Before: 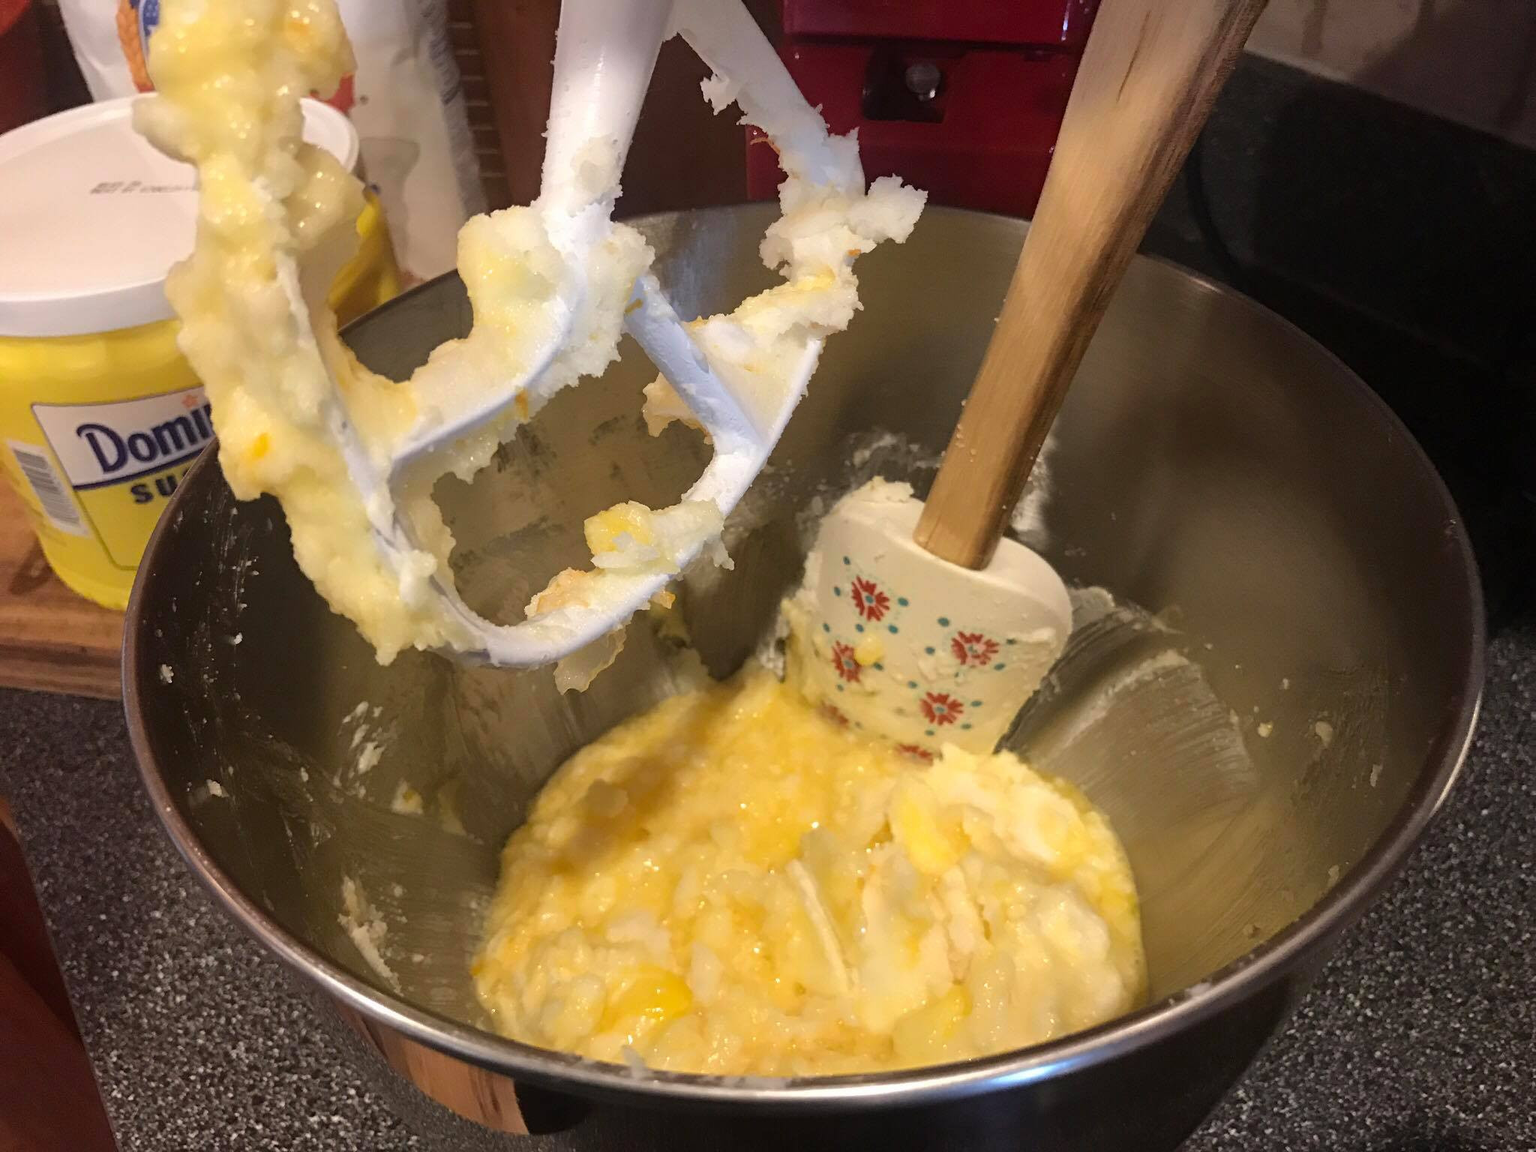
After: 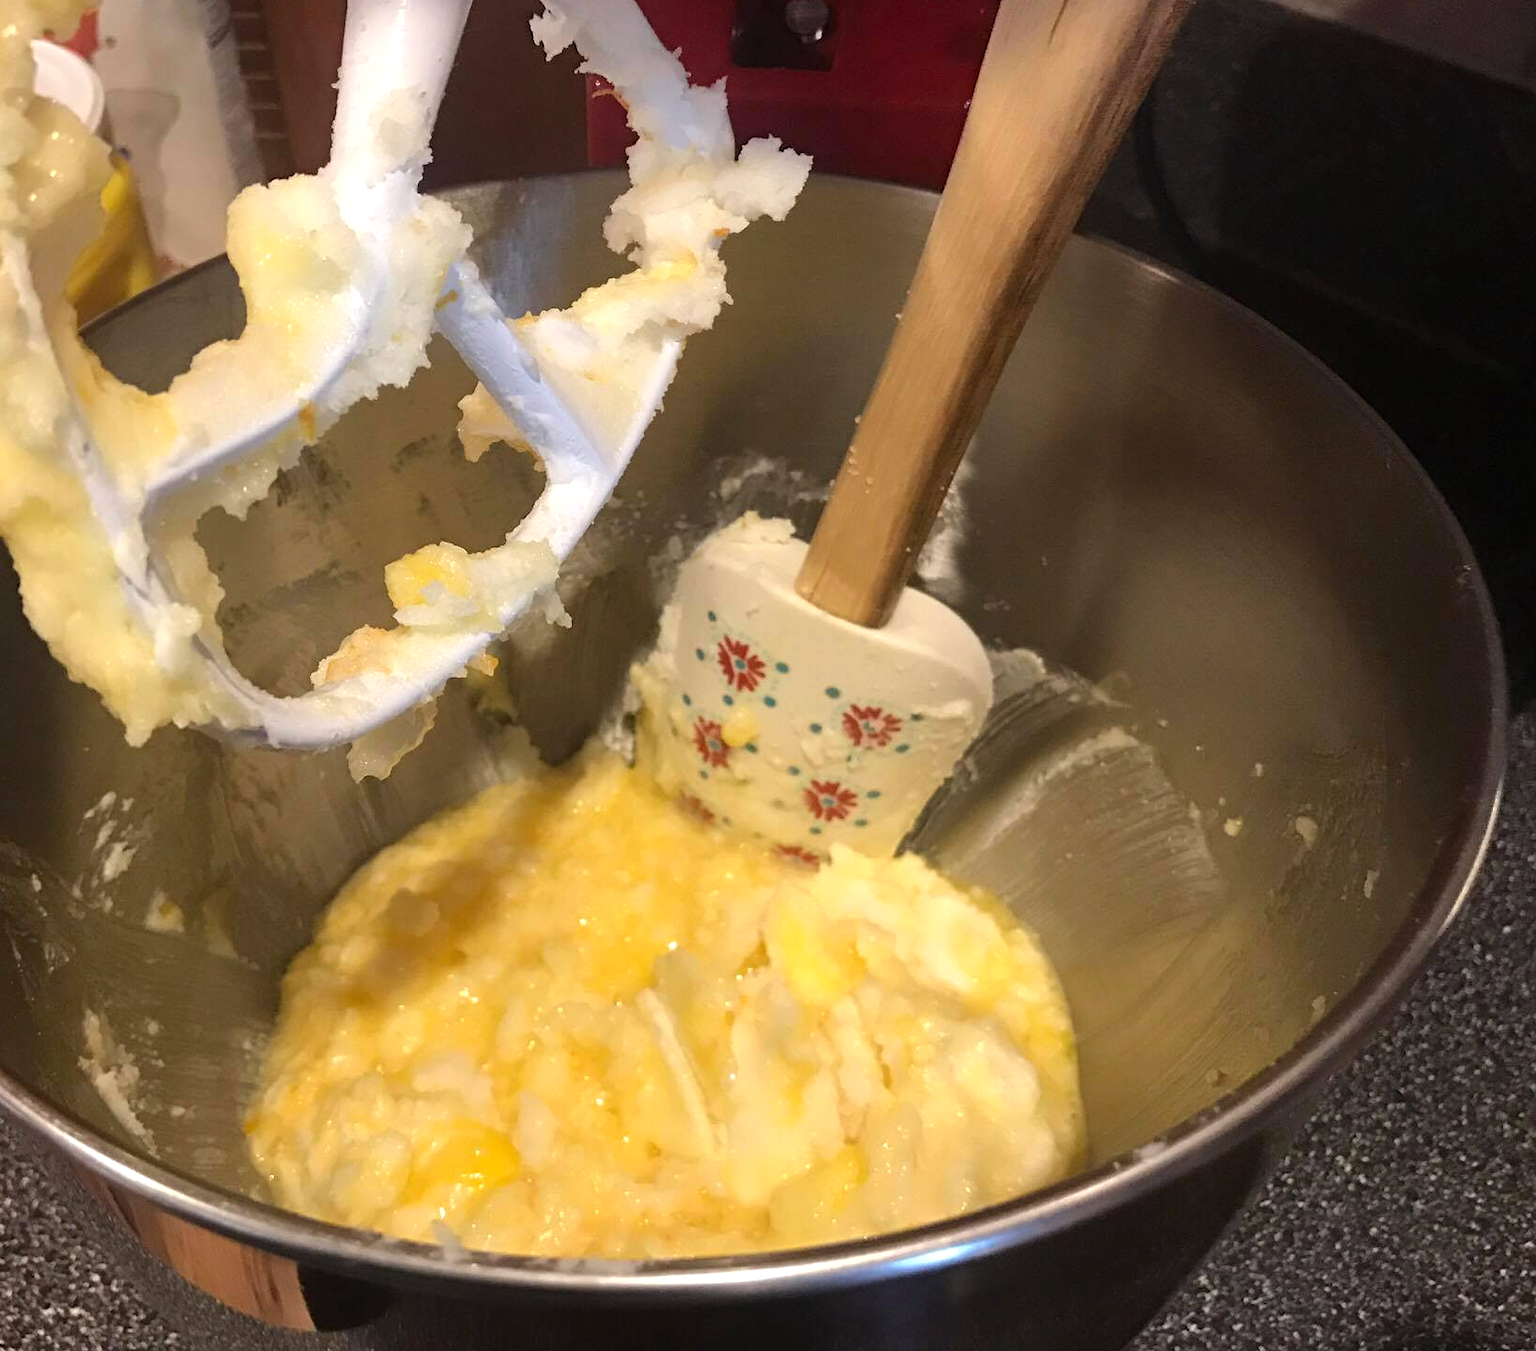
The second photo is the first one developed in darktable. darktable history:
exposure: black level correction 0, exposure 0.2 EV, compensate exposure bias true, compensate highlight preservation false
crop and rotate: left 17.959%, top 5.771%, right 1.742%
